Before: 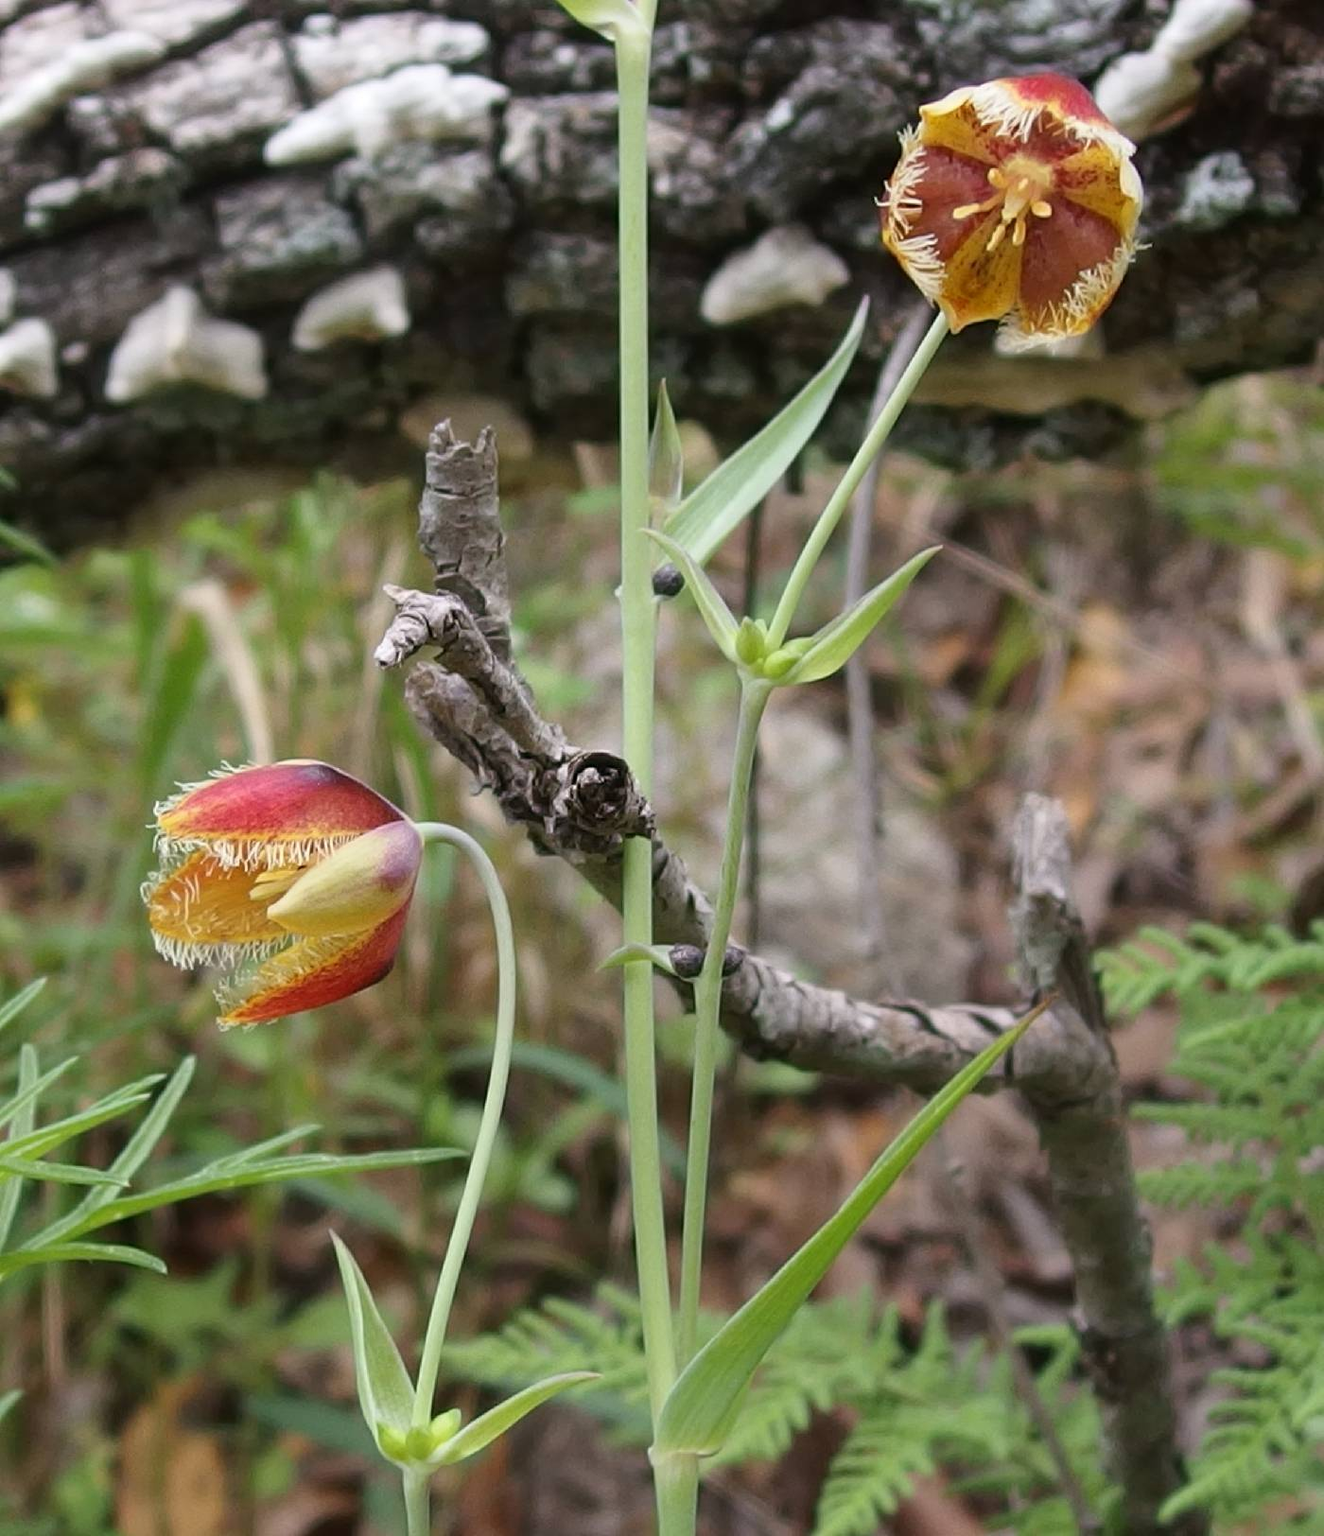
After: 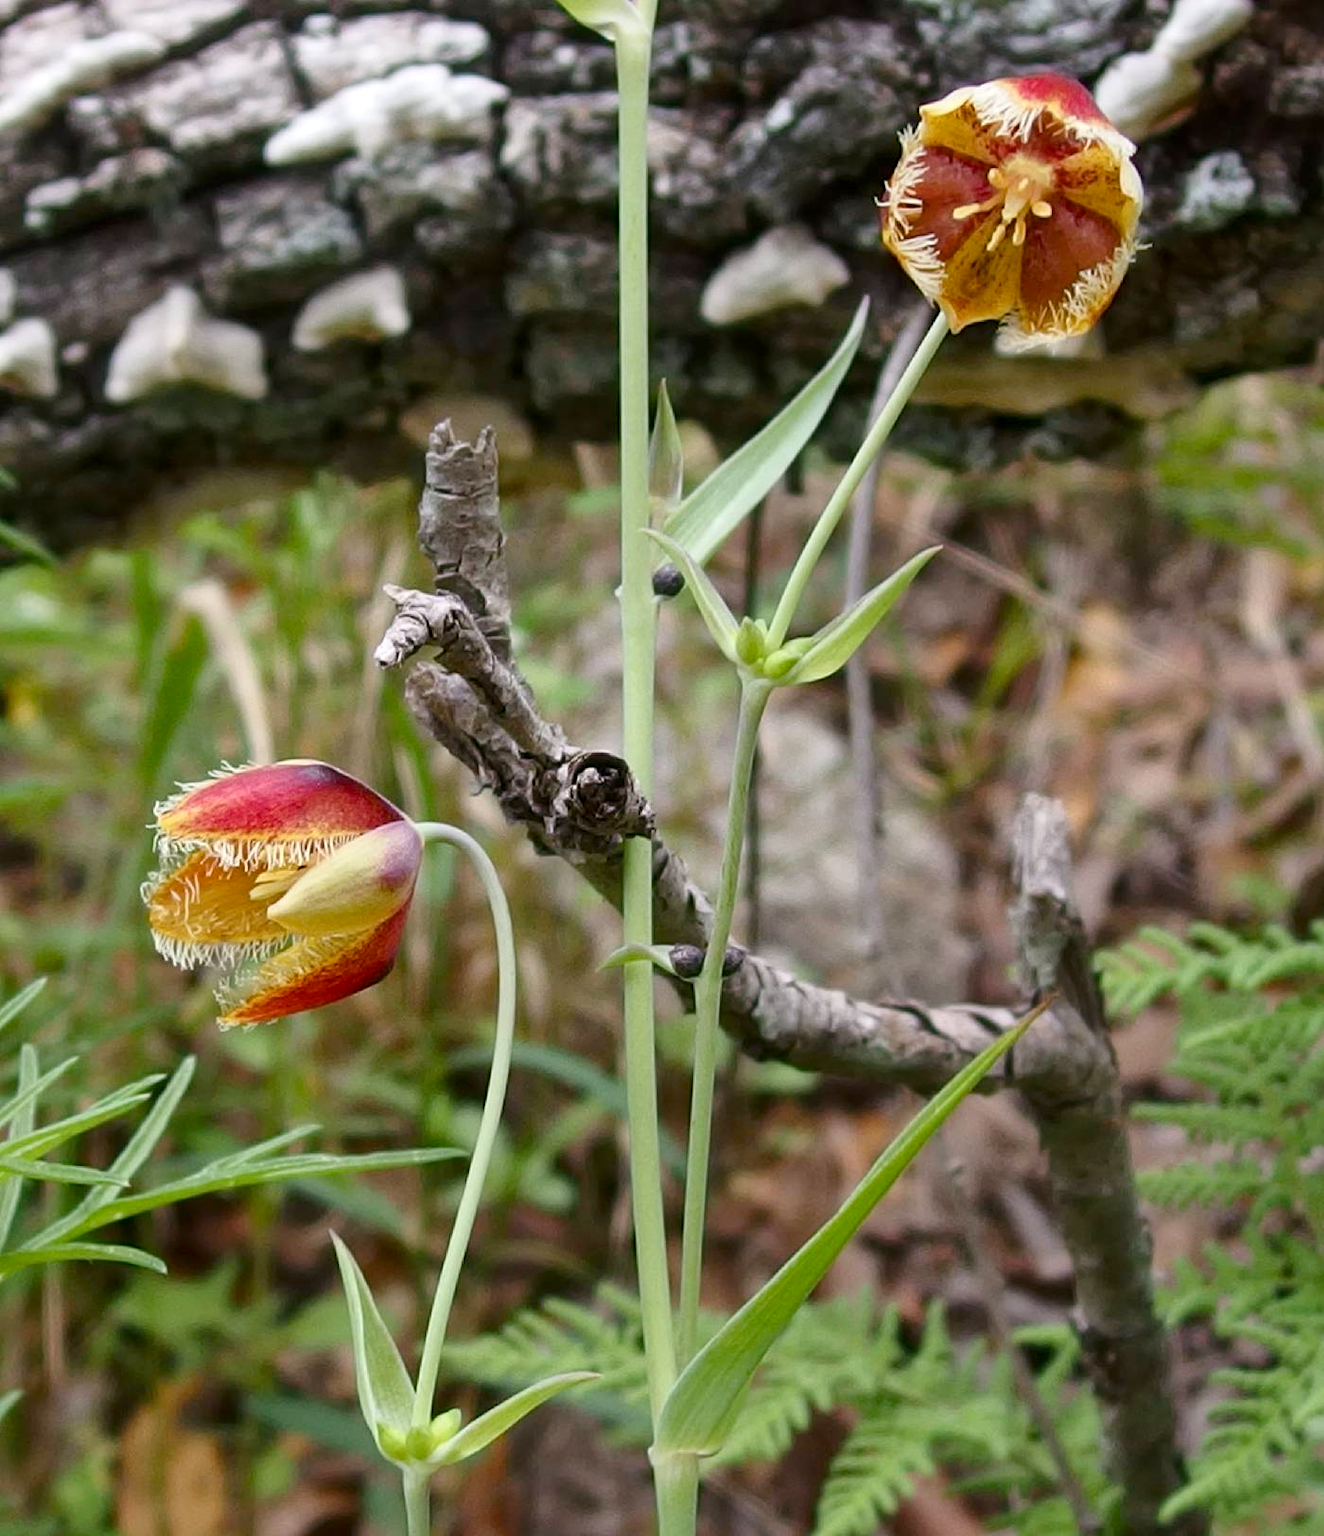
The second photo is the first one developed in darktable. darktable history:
color balance rgb: perceptual saturation grading › global saturation 20%, perceptual saturation grading › highlights -25%, perceptual saturation grading › shadows 25%
white balance: emerald 1
local contrast: mode bilateral grid, contrast 25, coarseness 50, detail 123%, midtone range 0.2
